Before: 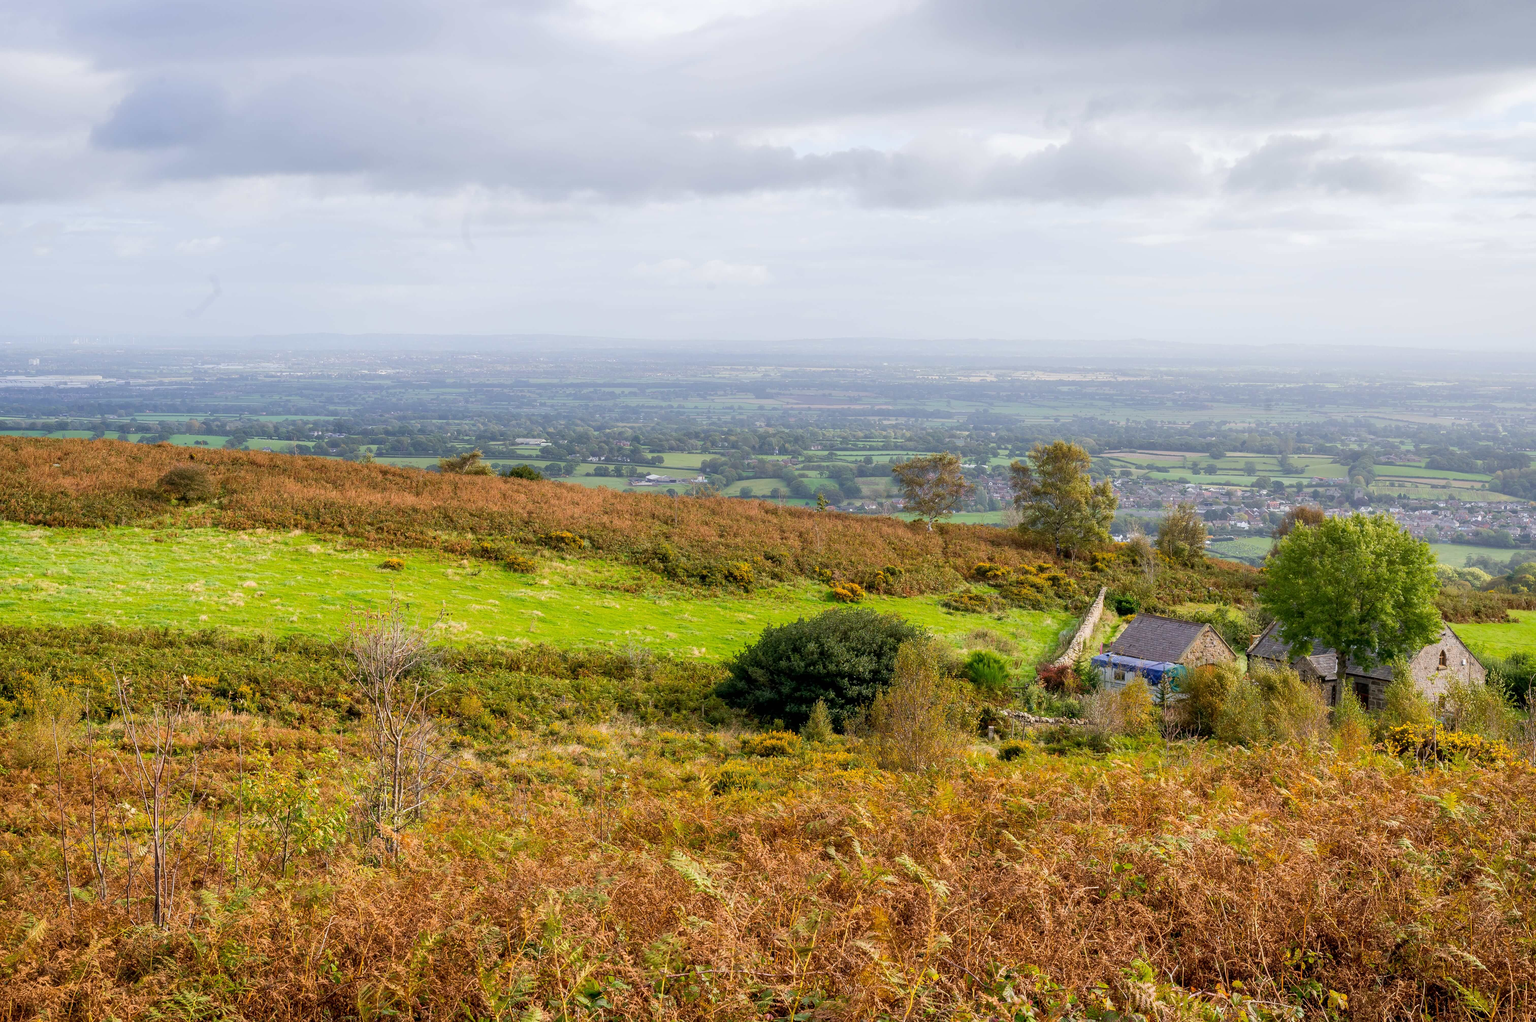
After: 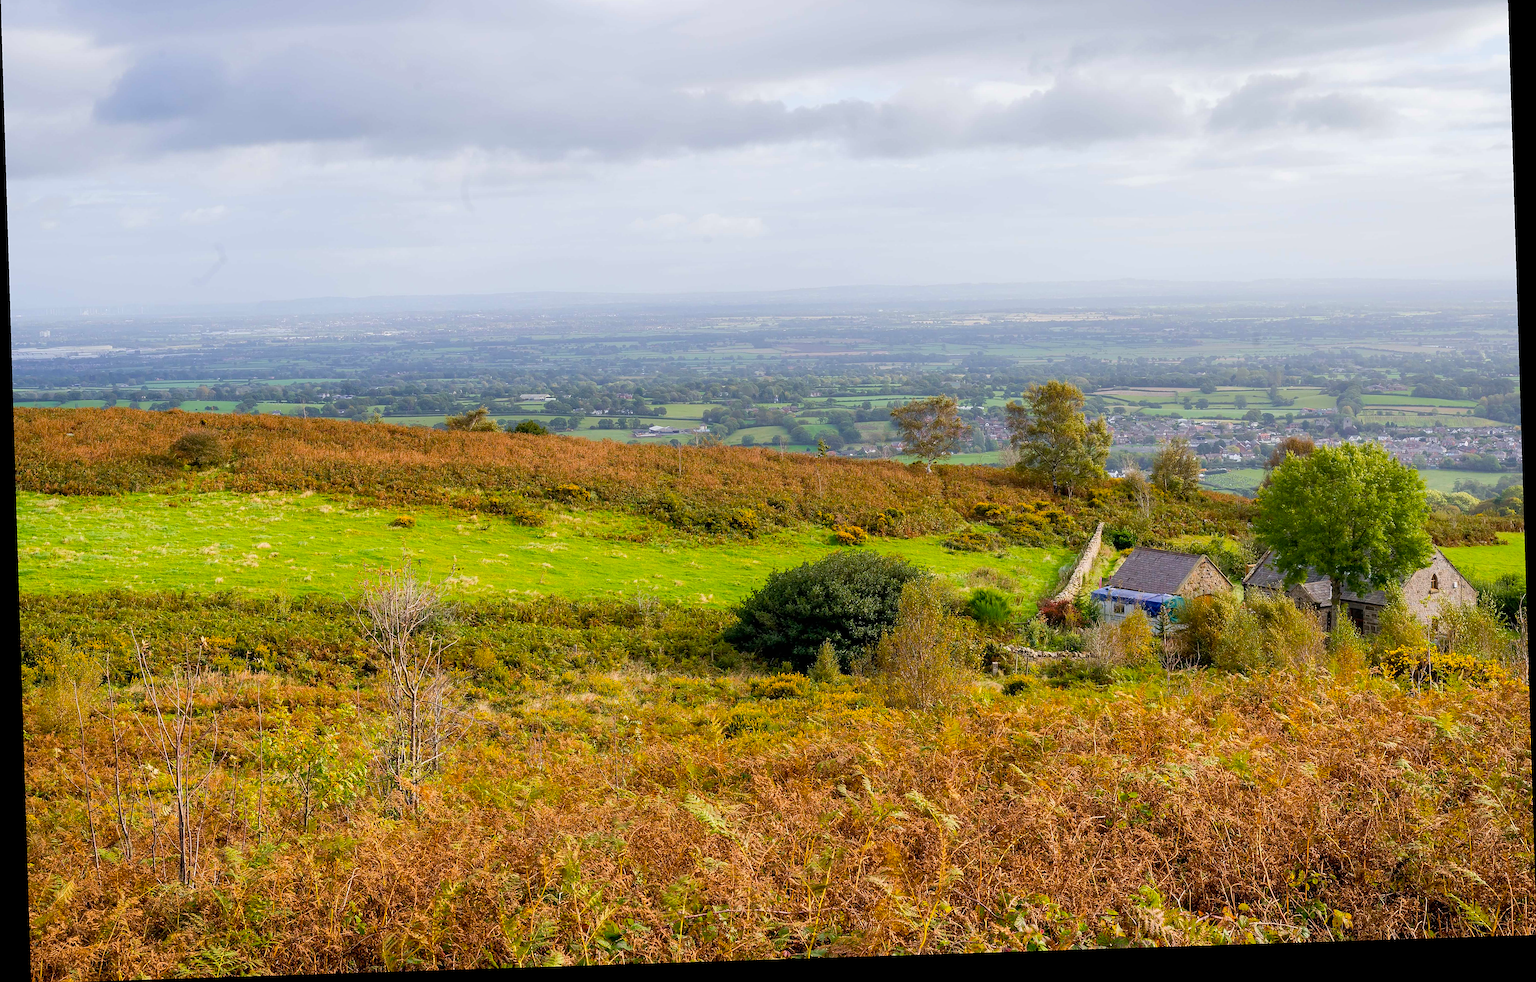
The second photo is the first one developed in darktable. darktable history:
rotate and perspective: rotation -1.77°, lens shift (horizontal) 0.004, automatic cropping off
sharpen: on, module defaults
crop and rotate: top 6.25%
color balance rgb: linear chroma grading › shadows -8%, linear chroma grading › global chroma 10%, perceptual saturation grading › global saturation 2%, perceptual saturation grading › highlights -2%, perceptual saturation grading › mid-tones 4%, perceptual saturation grading › shadows 8%, perceptual brilliance grading › global brilliance 2%, perceptual brilliance grading › highlights -4%, global vibrance 16%, saturation formula JzAzBz (2021)
